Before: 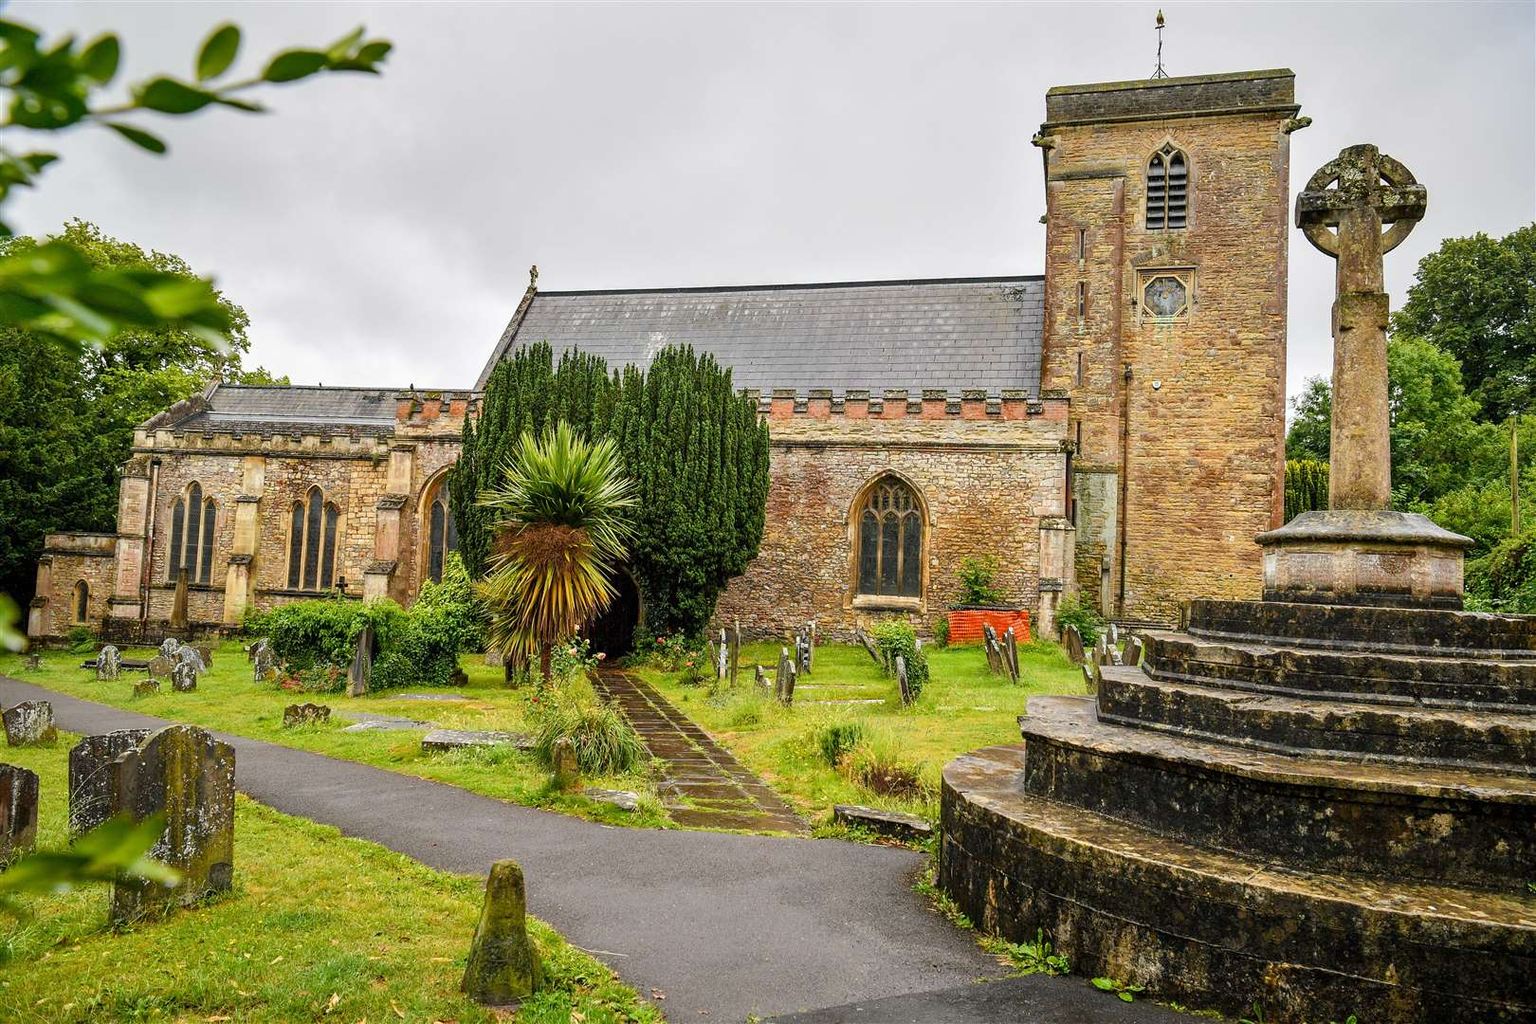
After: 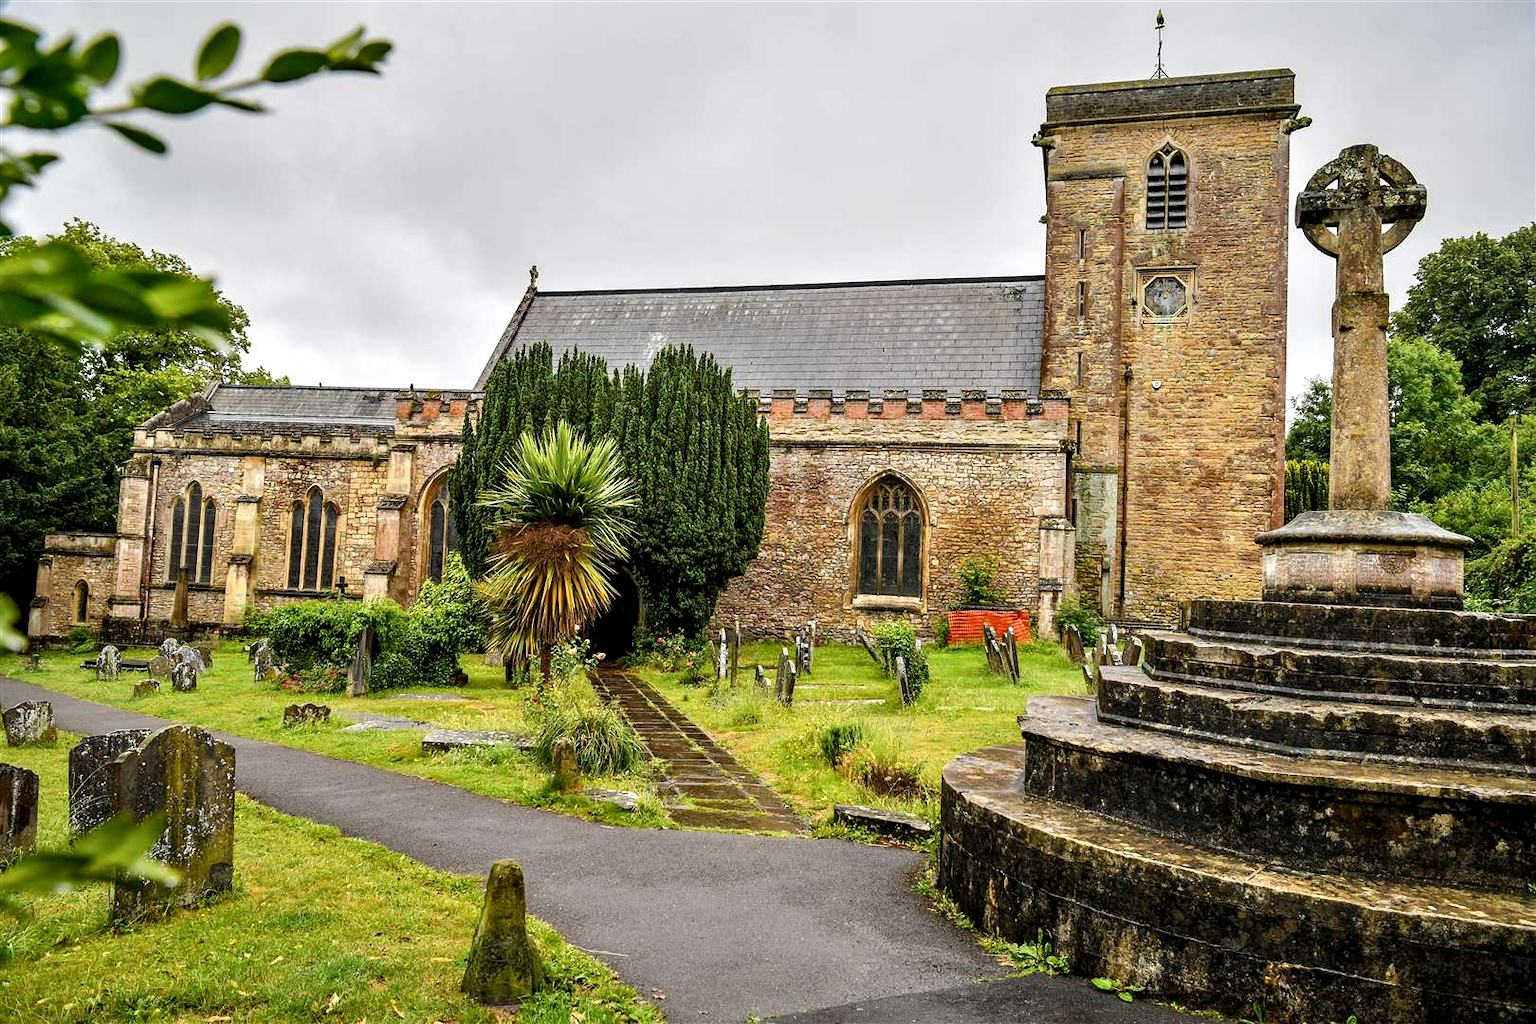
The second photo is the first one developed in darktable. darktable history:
contrast equalizer: y [[0.546, 0.552, 0.554, 0.554, 0.552, 0.546], [0.5 ×6], [0.5 ×6], [0 ×6], [0 ×6]]
